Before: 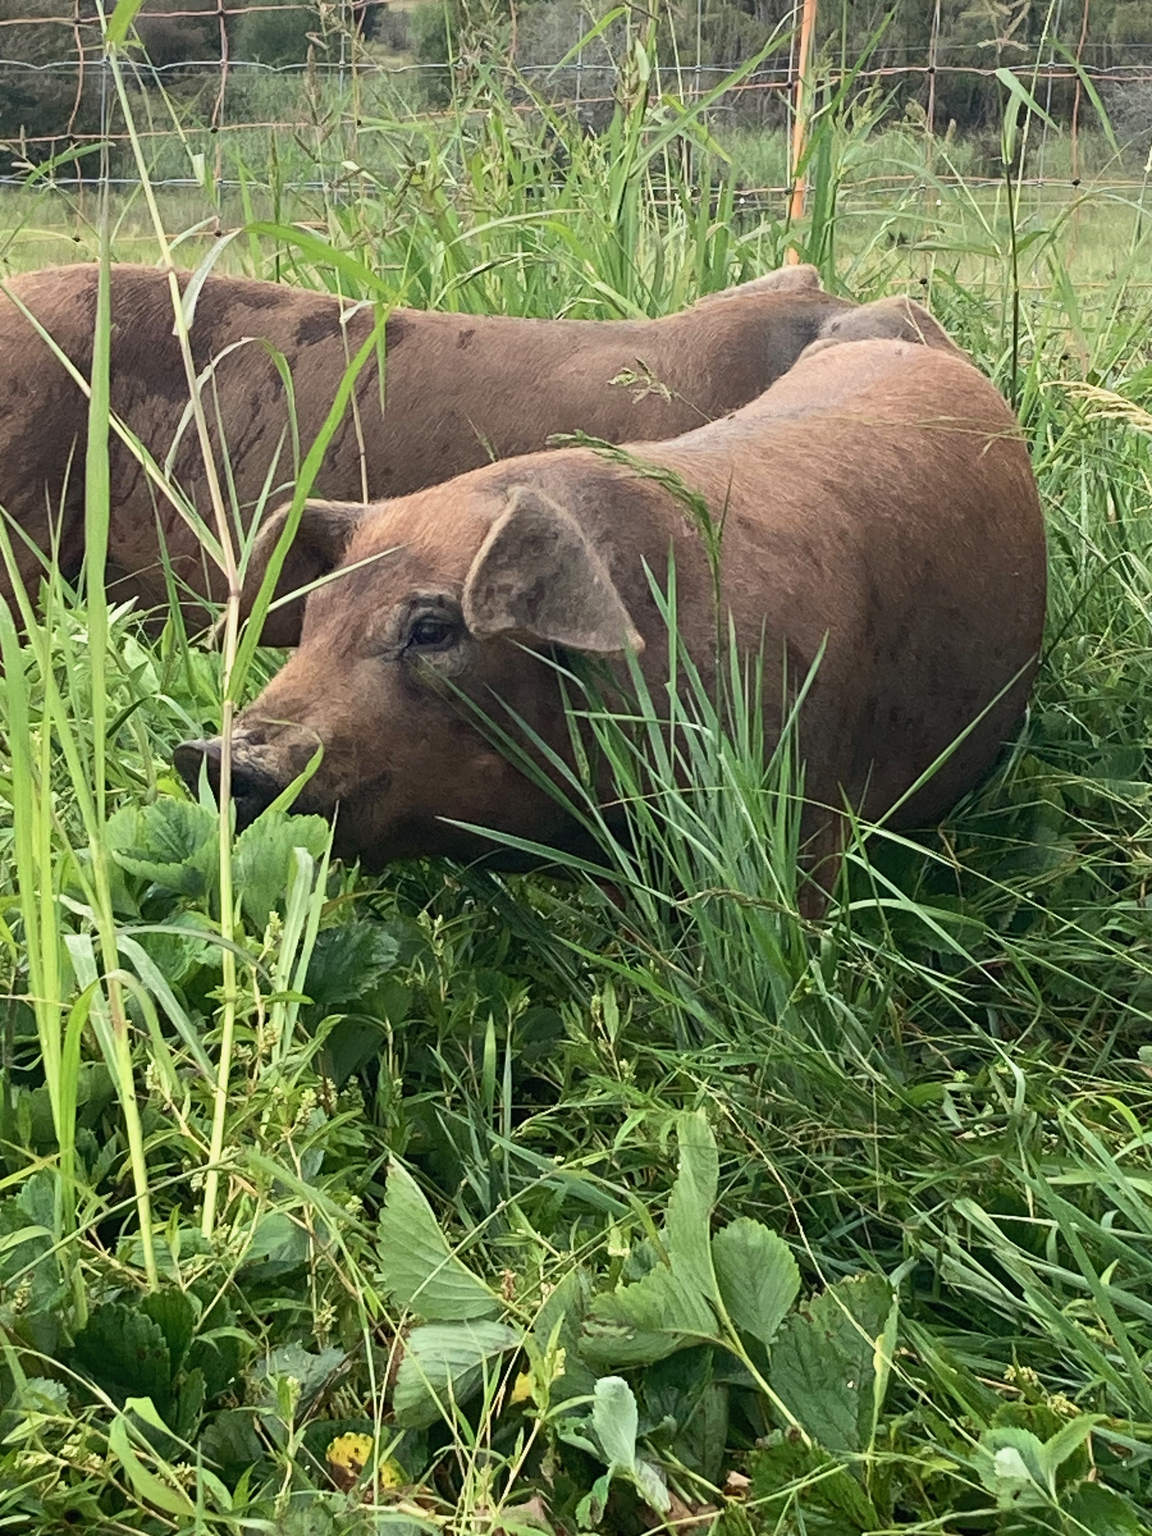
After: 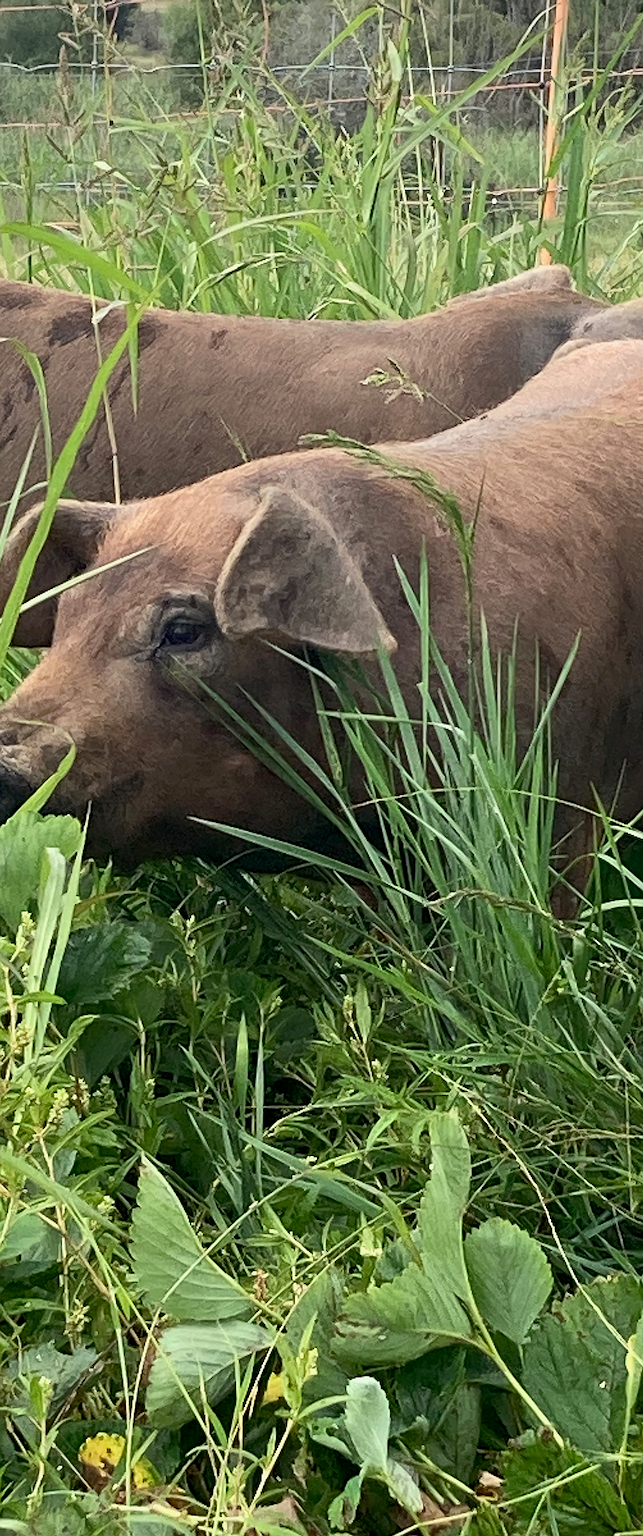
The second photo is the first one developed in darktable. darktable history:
sharpen: radius 1.399, amount 1.243, threshold 0.715
crop: left 21.553%, right 22.549%
